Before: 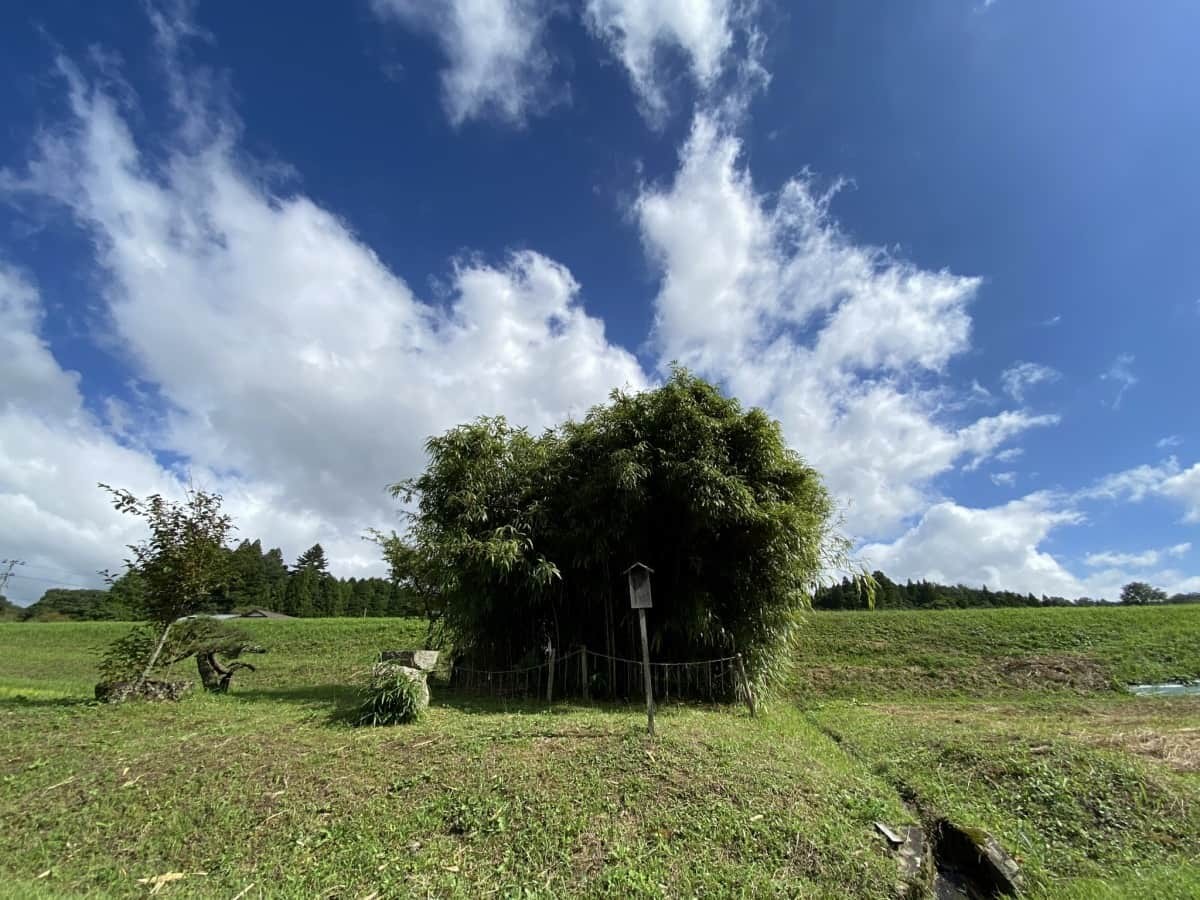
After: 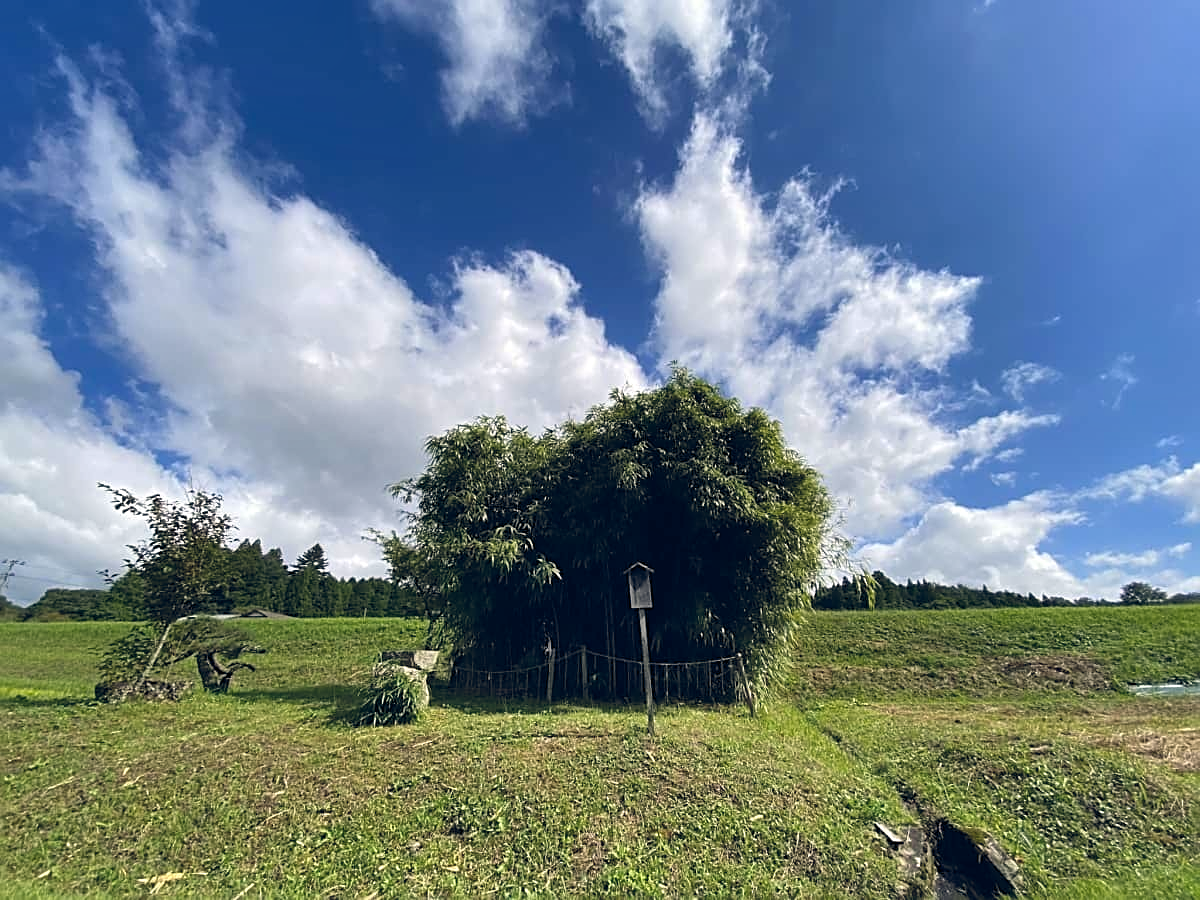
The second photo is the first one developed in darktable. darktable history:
shadows and highlights: white point adjustment 1, soften with gaussian
exposure: black level correction -0.003, exposure 0.04 EV, compensate highlight preservation false
sharpen: on, module defaults
color balance rgb: shadows lift › hue 87.51°, highlights gain › chroma 1.35%, highlights gain › hue 55.1°, global offset › chroma 0.13%, global offset › hue 253.66°, perceptual saturation grading › global saturation 16.38%
tone equalizer: on, module defaults
